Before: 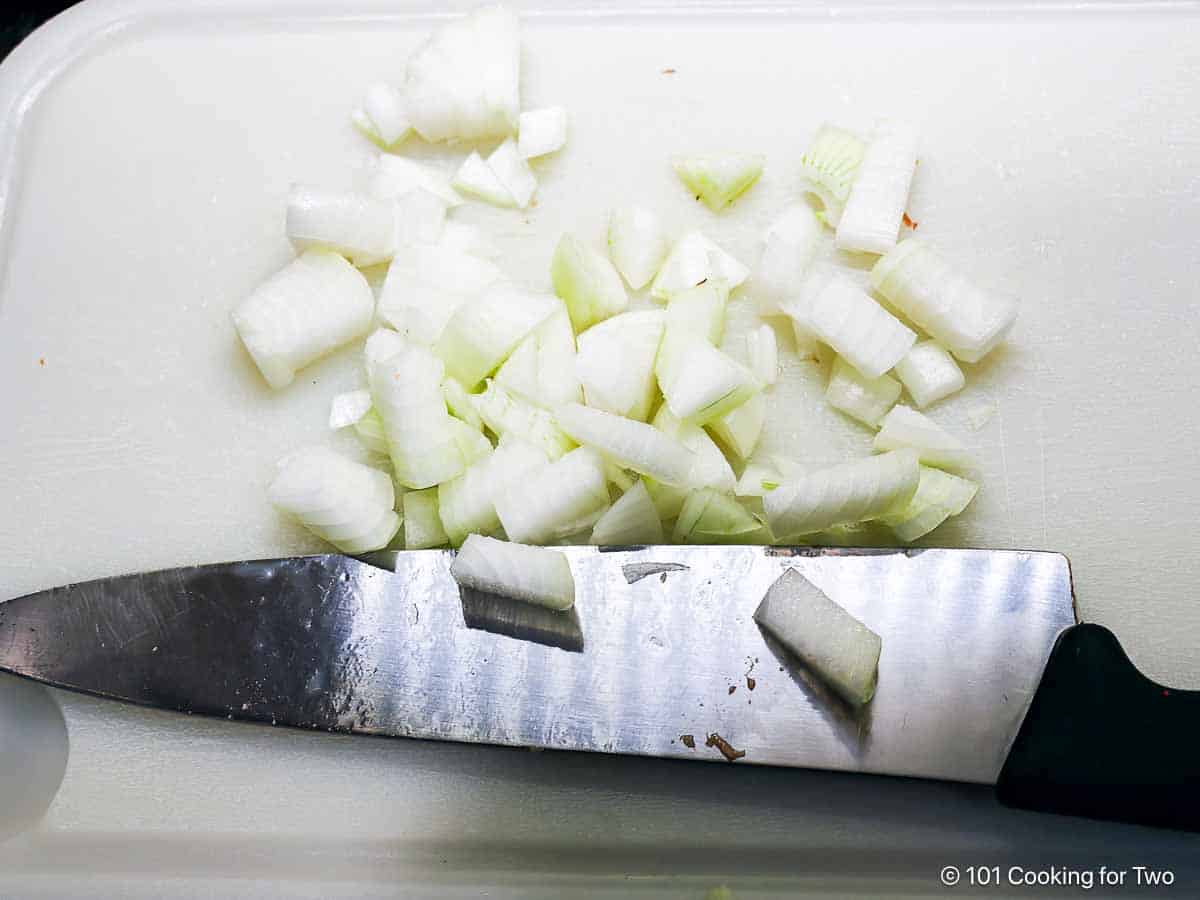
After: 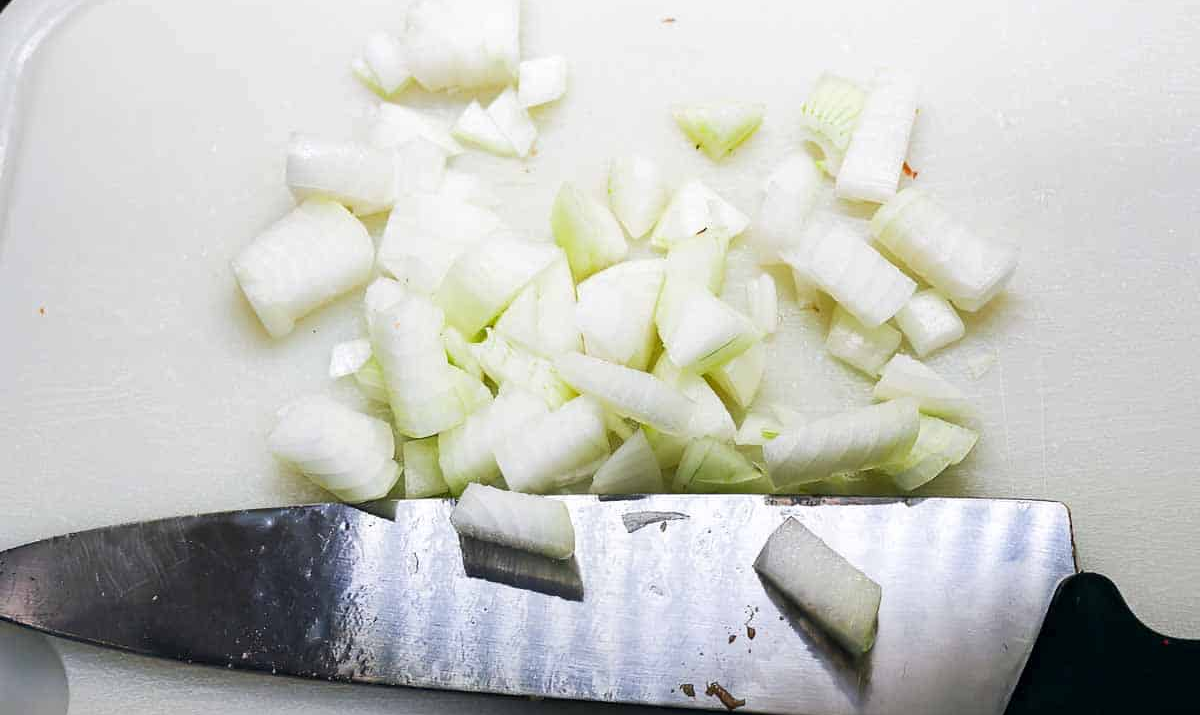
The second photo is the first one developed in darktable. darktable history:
crop and rotate: top 5.669%, bottom 14.835%
